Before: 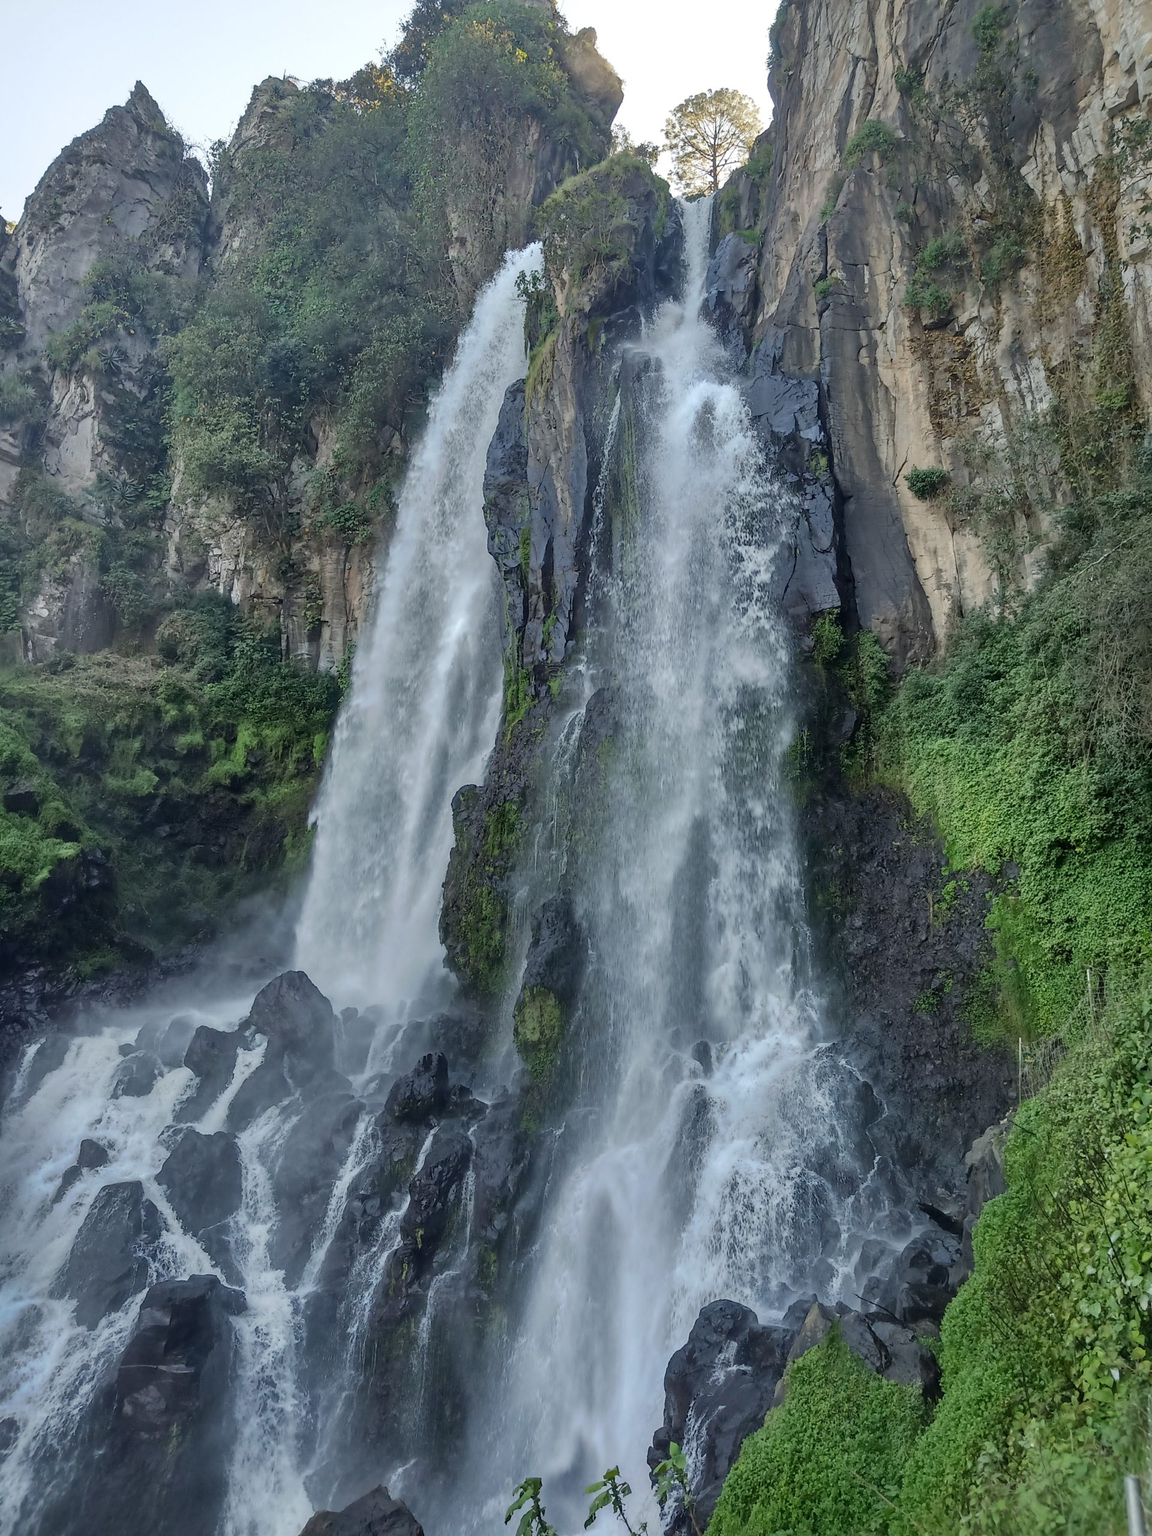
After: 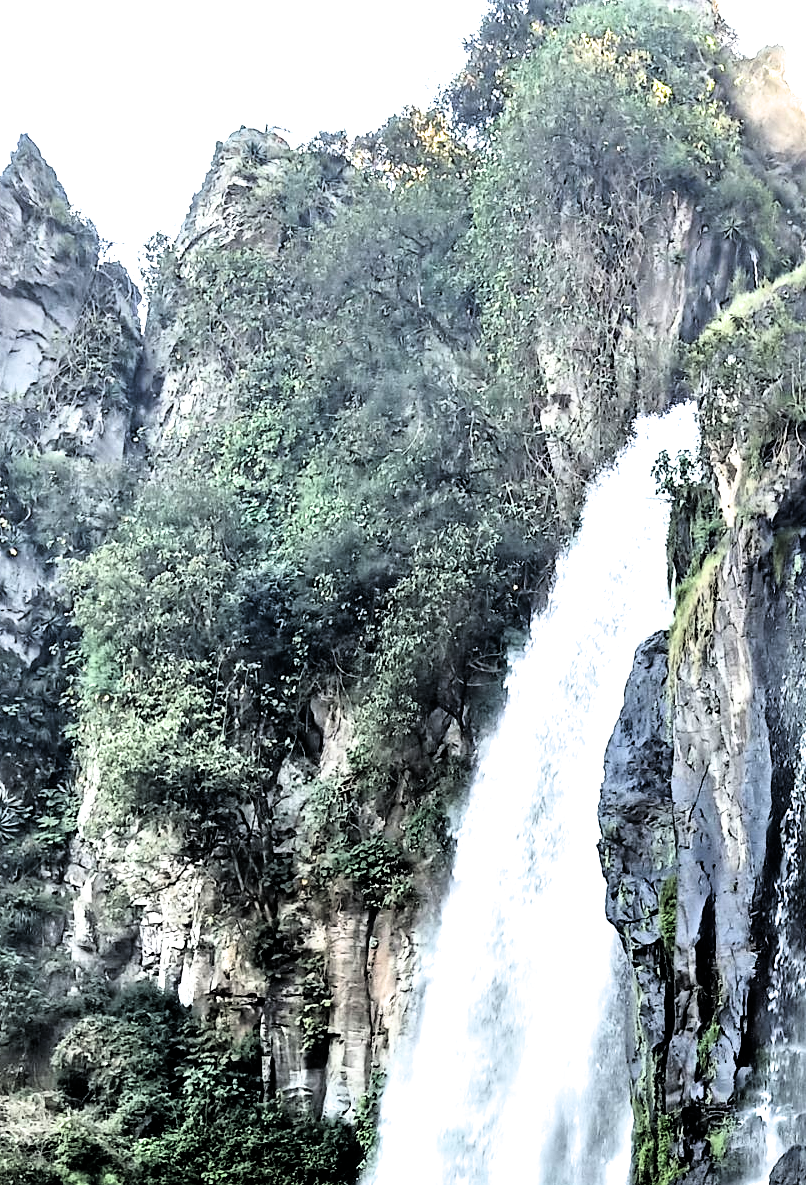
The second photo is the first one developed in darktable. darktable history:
crop and rotate: left 10.817%, top 0.062%, right 47.194%, bottom 53.626%
filmic rgb: black relative exposure -3.57 EV, white relative exposure 2.29 EV, hardness 3.41
tone equalizer: -8 EV -1.08 EV, -7 EV -1.01 EV, -6 EV -0.867 EV, -5 EV -0.578 EV, -3 EV 0.578 EV, -2 EV 0.867 EV, -1 EV 1.01 EV, +0 EV 1.08 EV, edges refinement/feathering 500, mask exposure compensation -1.57 EV, preserve details no
exposure: exposure 0.636 EV, compensate highlight preservation false
